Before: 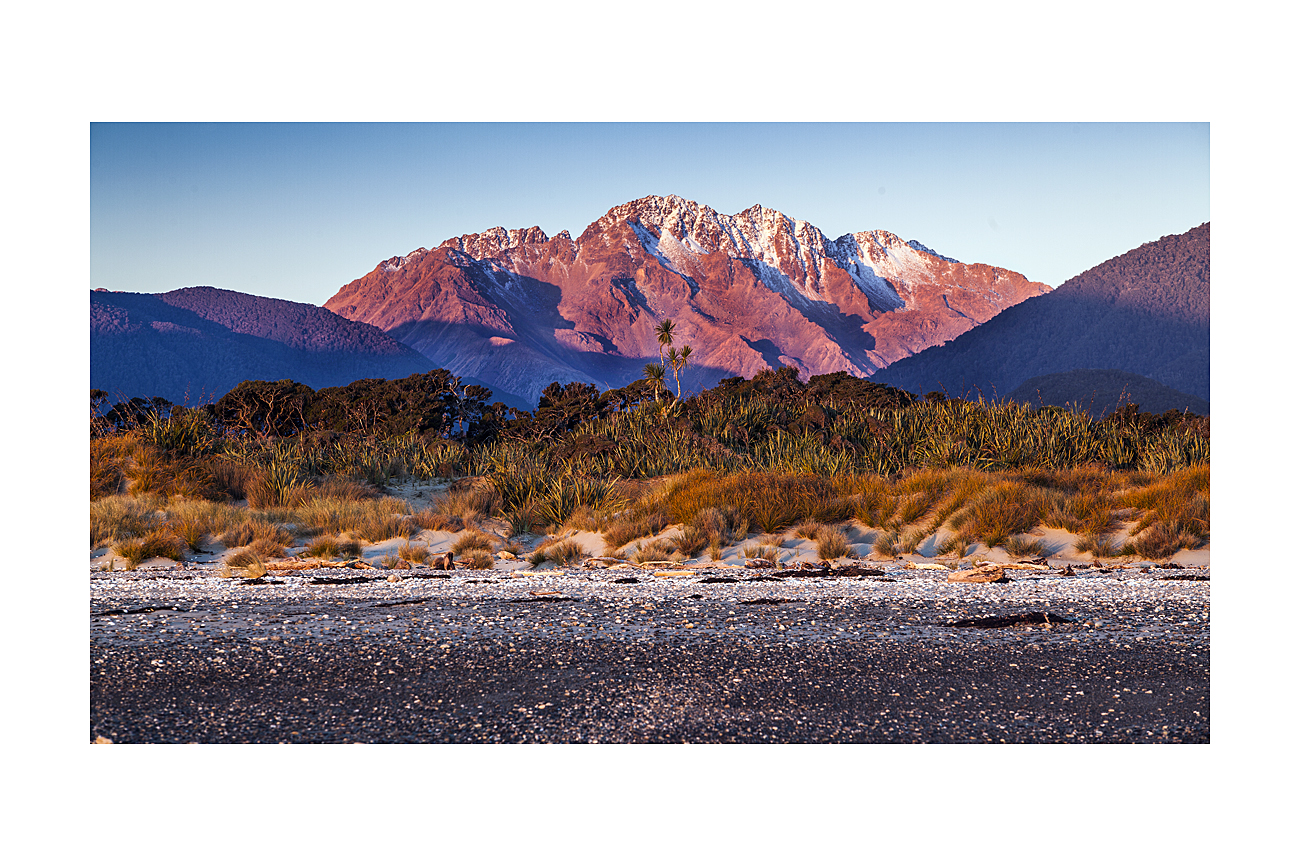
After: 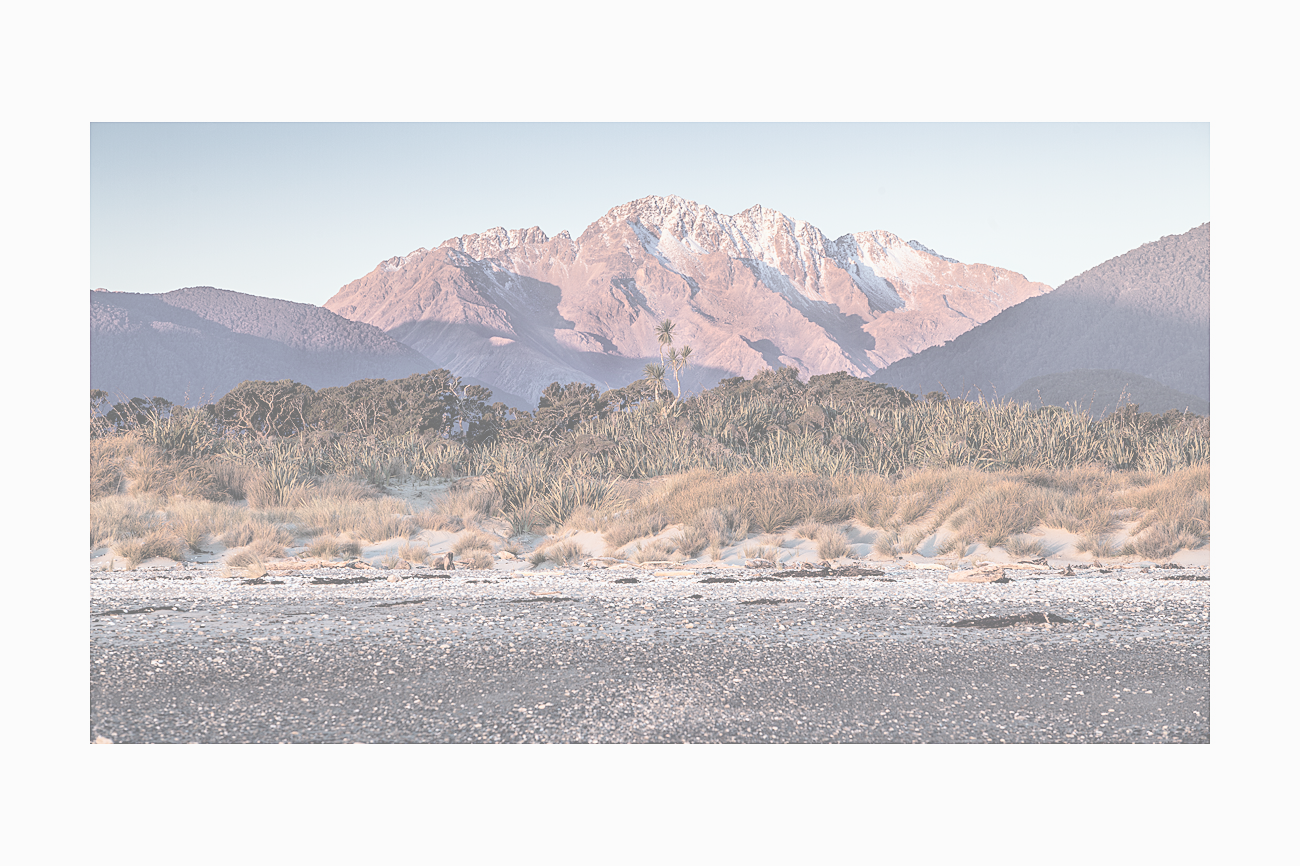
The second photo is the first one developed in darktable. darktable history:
exposure: exposure 0.648 EV, compensate highlight preservation false
contrast brightness saturation: contrast -0.32, brightness 0.75, saturation -0.78
